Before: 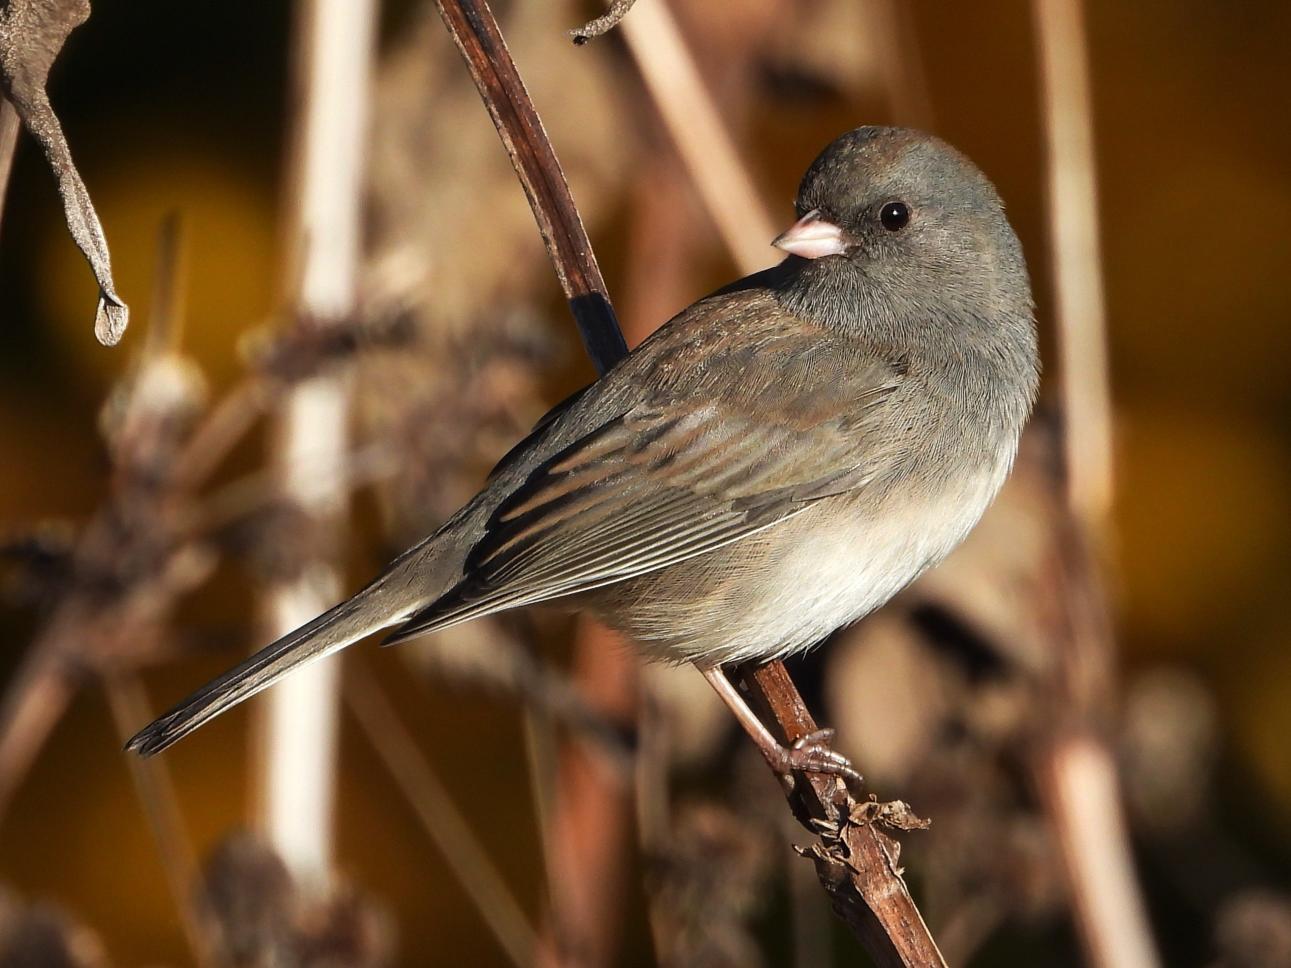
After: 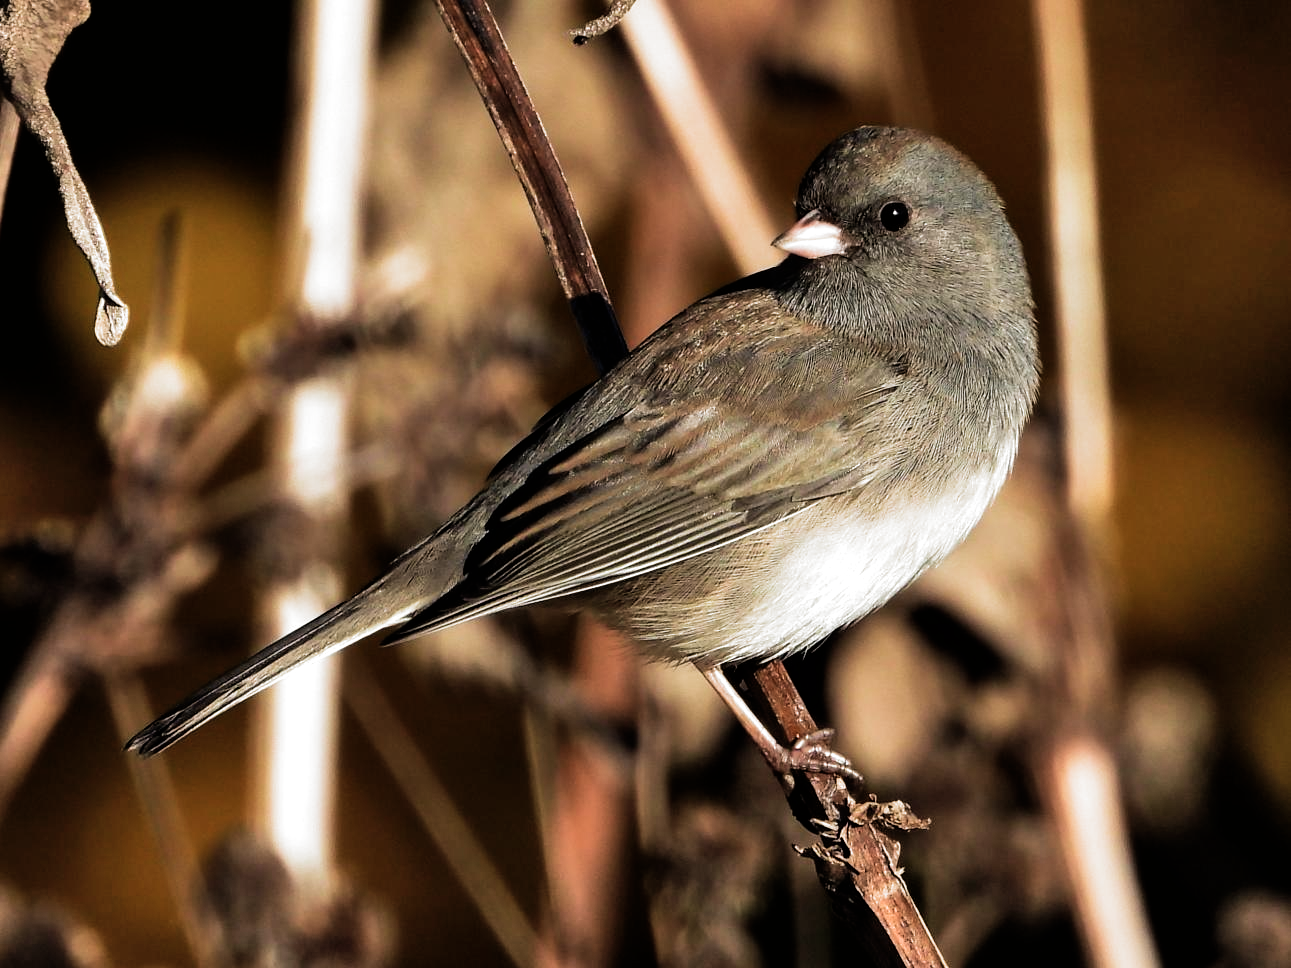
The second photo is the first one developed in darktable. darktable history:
velvia: on, module defaults
shadows and highlights: radius 118.69, shadows 42.21, highlights -61.56, soften with gaussian
tone equalizer: on, module defaults
filmic rgb: black relative exposure -8.2 EV, white relative exposure 2.2 EV, threshold 3 EV, hardness 7.11, latitude 75%, contrast 1.325, highlights saturation mix -2%, shadows ↔ highlights balance 30%, preserve chrominance RGB euclidean norm, color science v5 (2021), contrast in shadows safe, contrast in highlights safe, enable highlight reconstruction true
